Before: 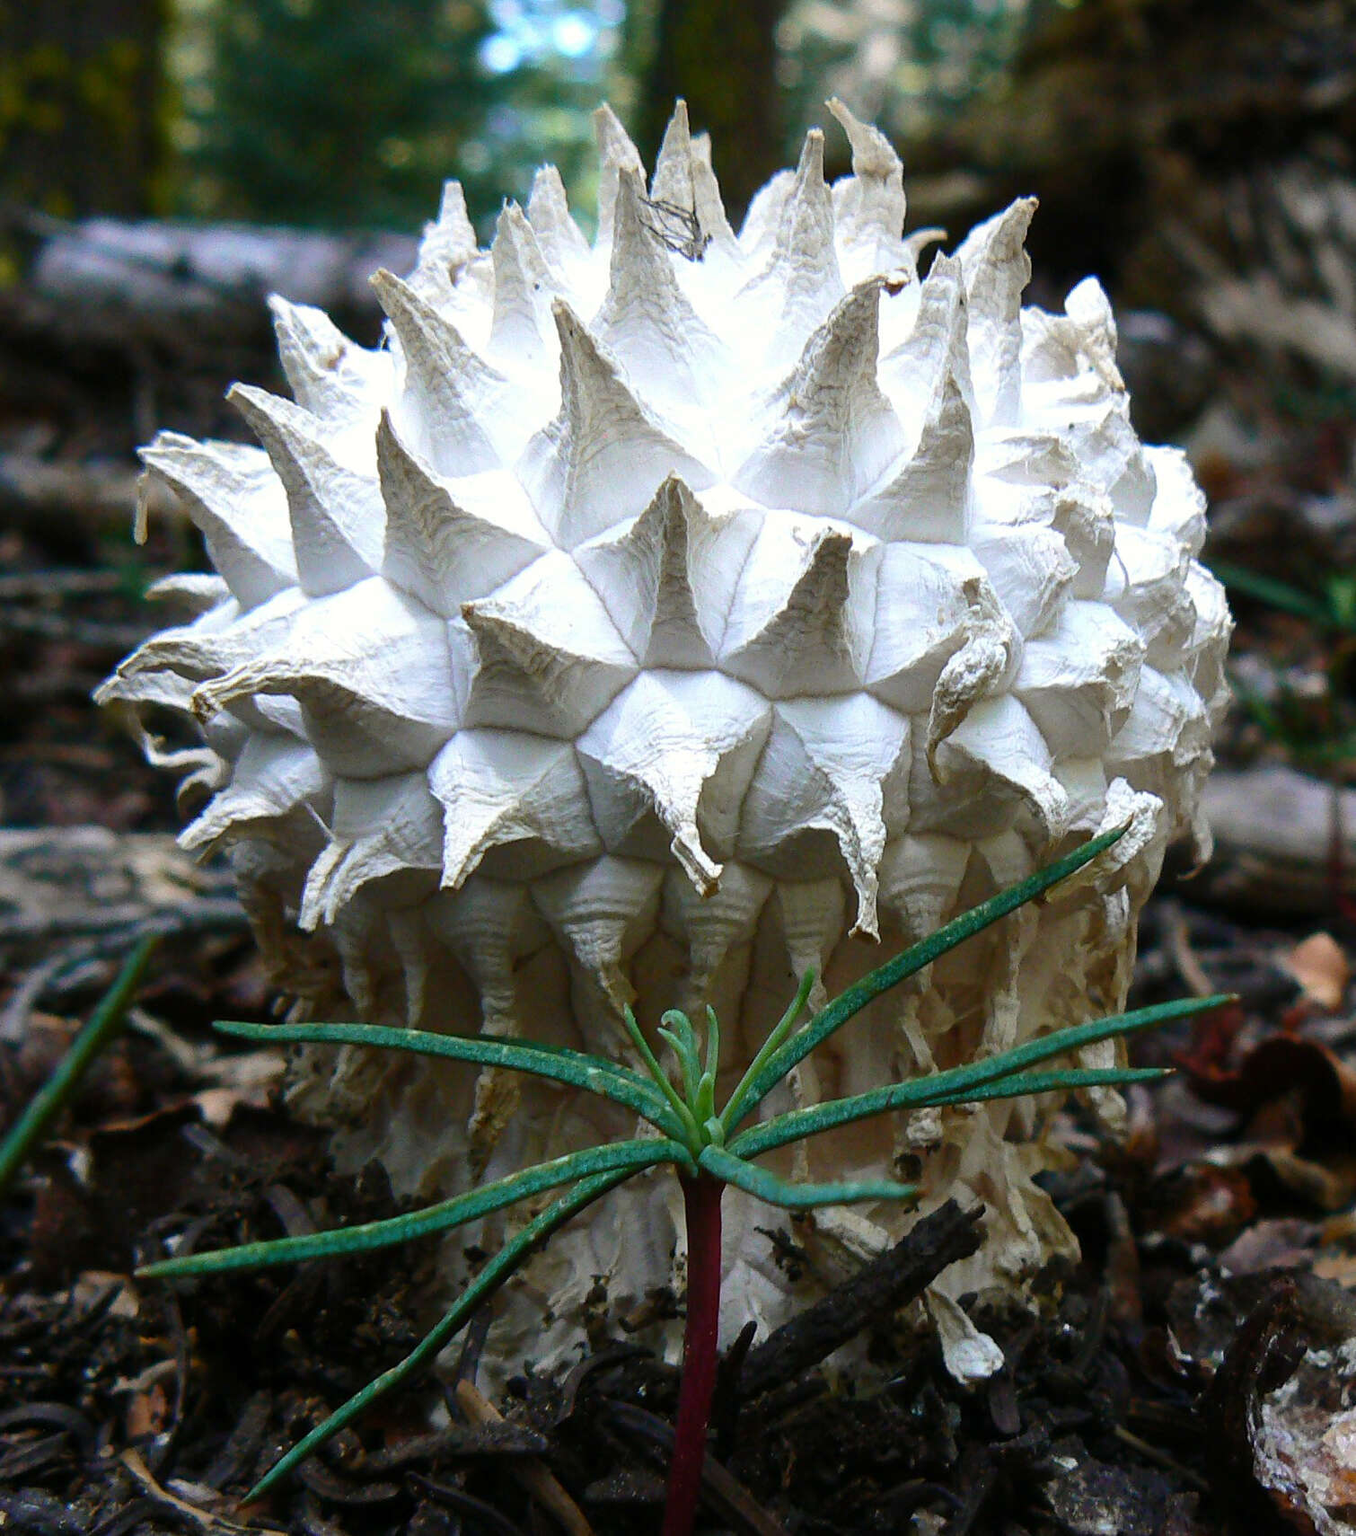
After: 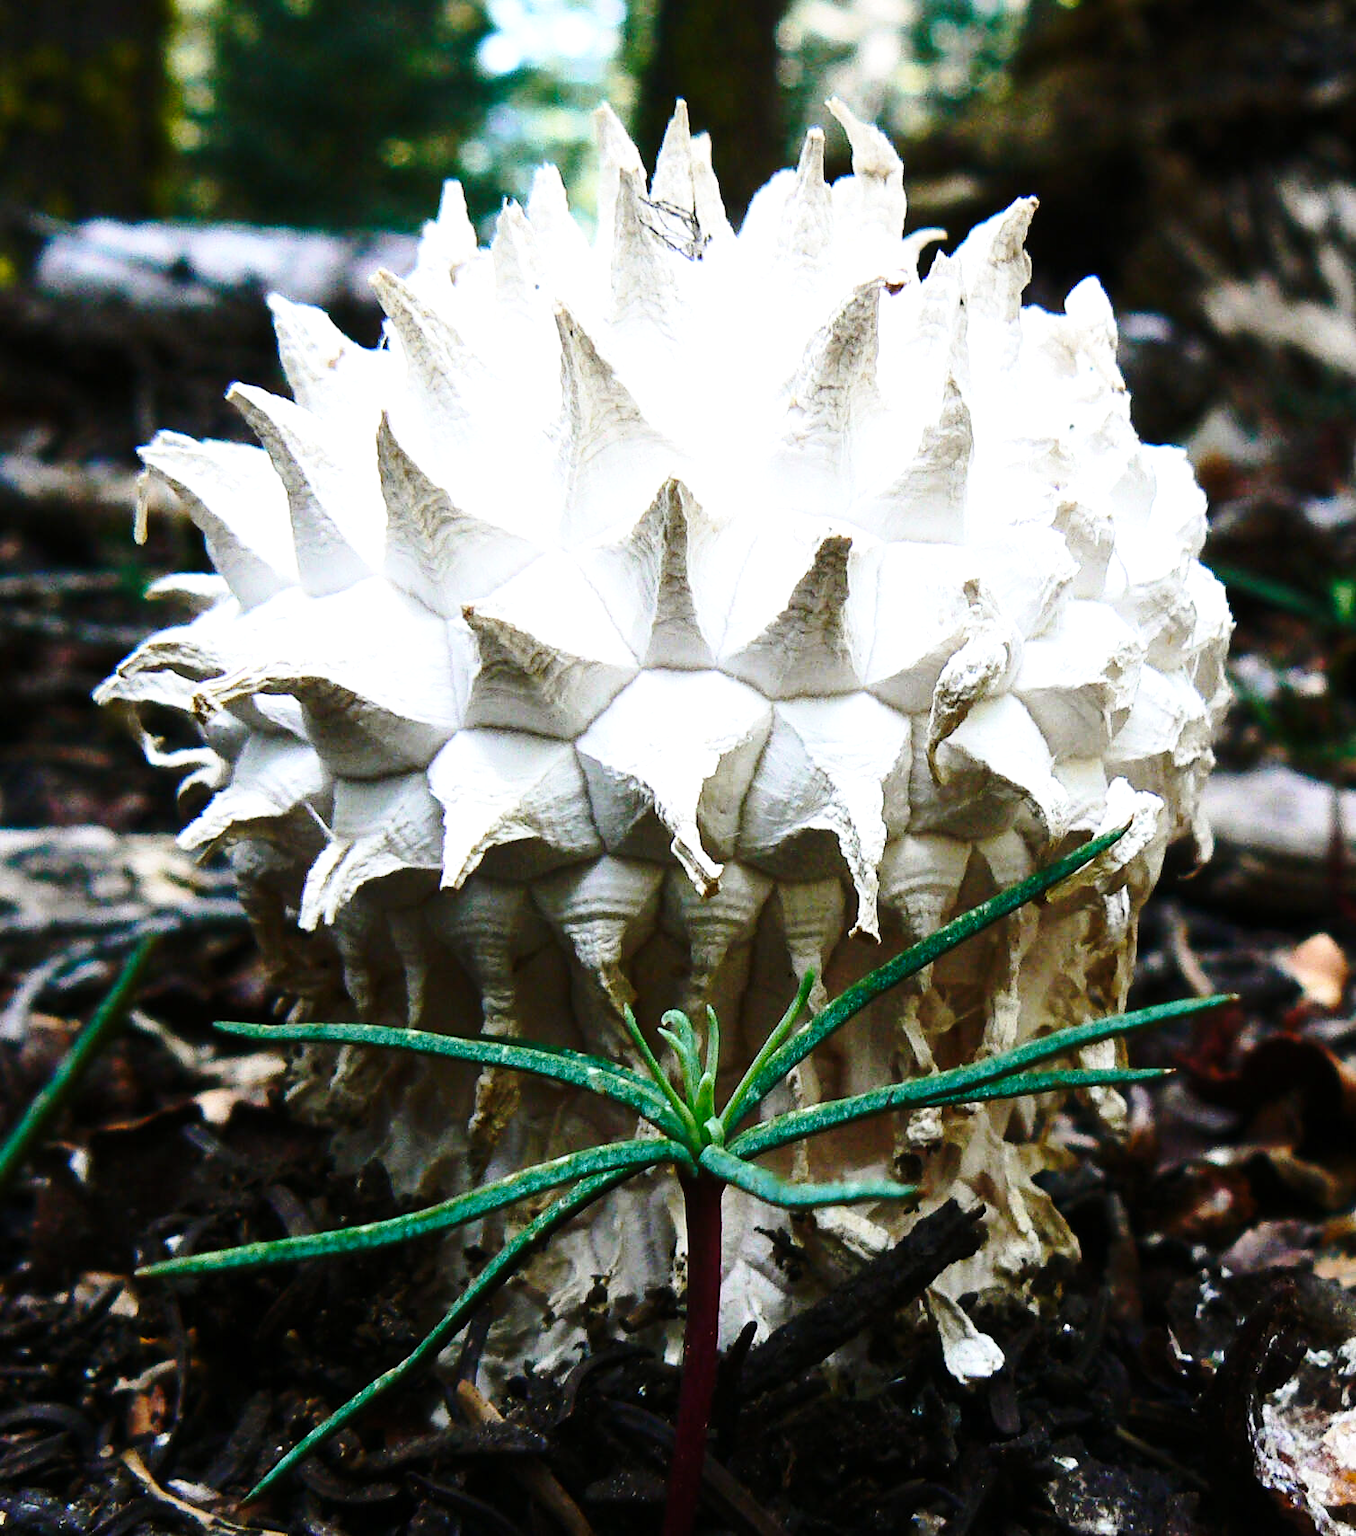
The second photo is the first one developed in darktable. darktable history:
base curve: curves: ch0 [(0, 0) (0.028, 0.03) (0.121, 0.232) (0.46, 0.748) (0.859, 0.968) (1, 1)], preserve colors none
tone equalizer: -8 EV -0.75 EV, -7 EV -0.7 EV, -6 EV -0.6 EV, -5 EV -0.4 EV, -3 EV 0.4 EV, -2 EV 0.6 EV, -1 EV 0.7 EV, +0 EV 0.75 EV, edges refinement/feathering 500, mask exposure compensation -1.57 EV, preserve details no
